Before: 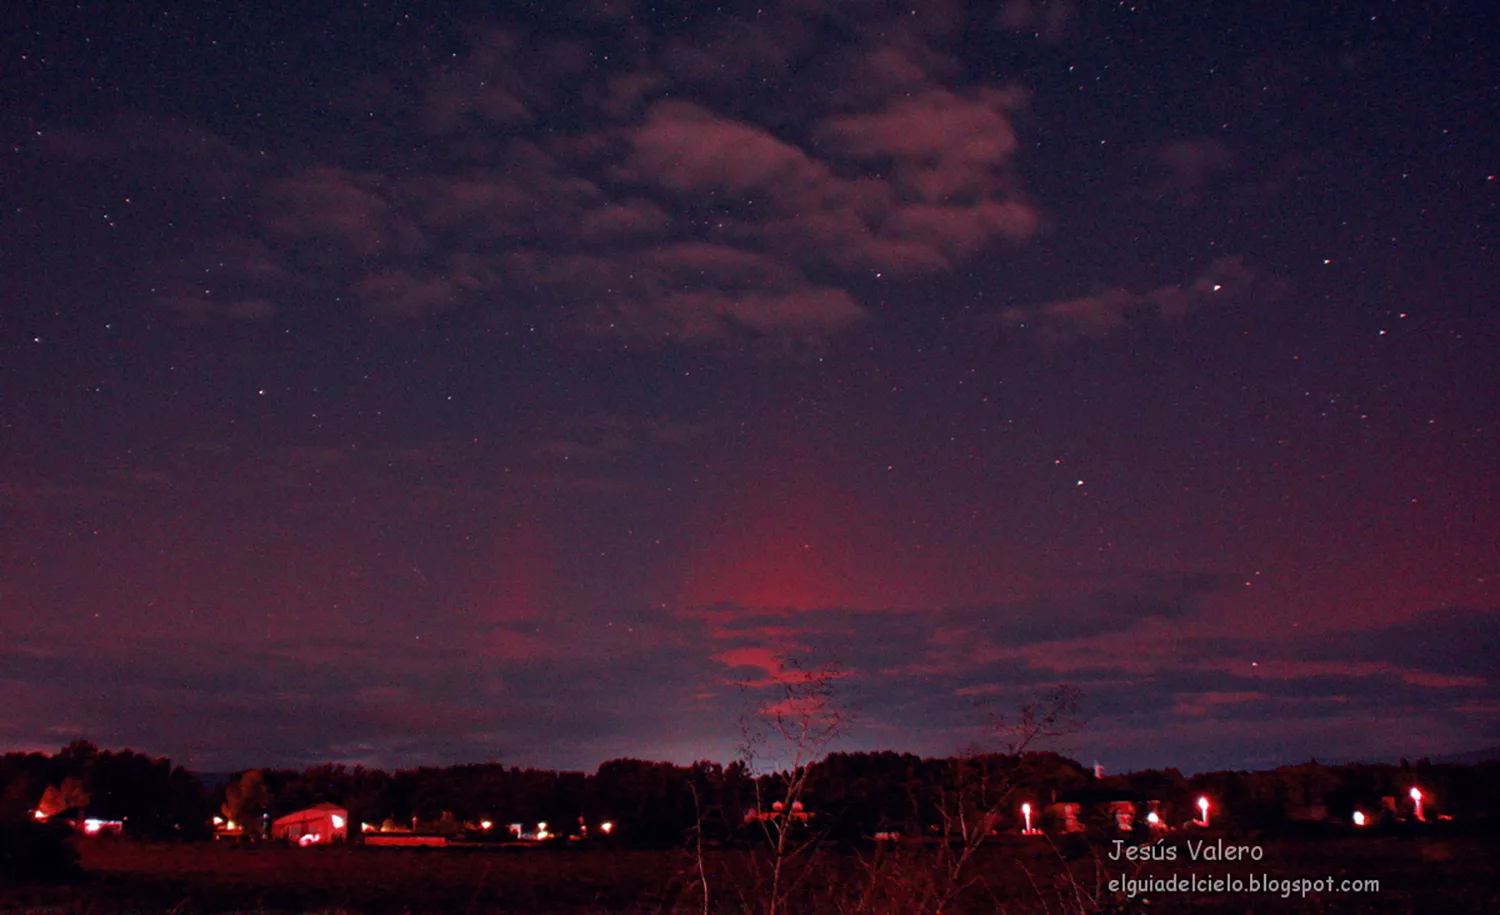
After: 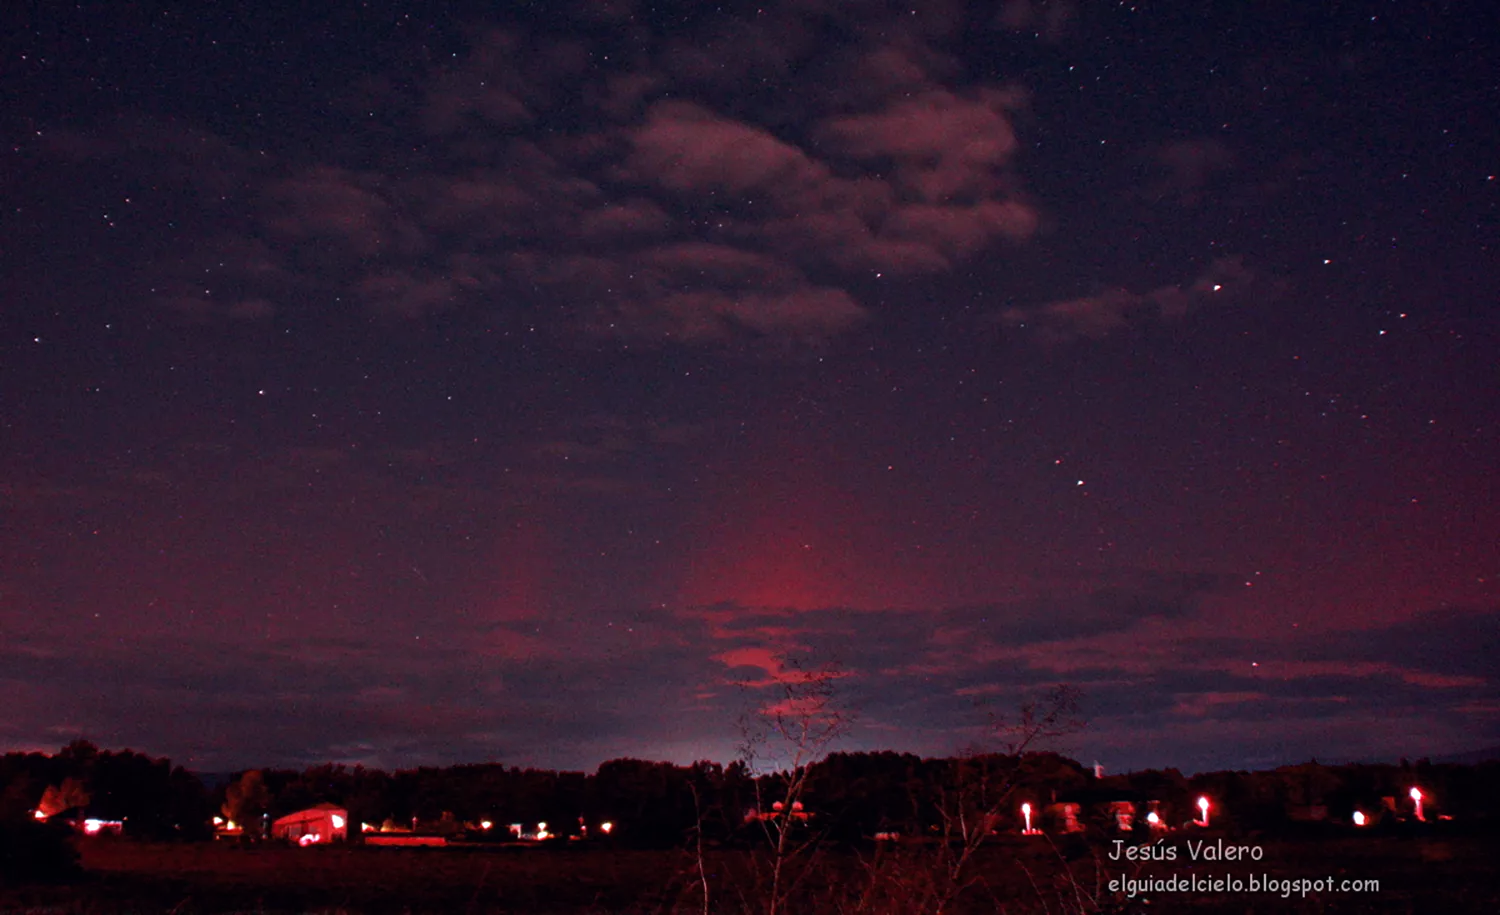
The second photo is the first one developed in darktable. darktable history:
tone equalizer: -8 EV -0.43 EV, -7 EV -0.387 EV, -6 EV -0.335 EV, -5 EV -0.237 EV, -3 EV 0.2 EV, -2 EV 0.321 EV, -1 EV 0.413 EV, +0 EV 0.428 EV, edges refinement/feathering 500, mask exposure compensation -1.57 EV, preserve details no
